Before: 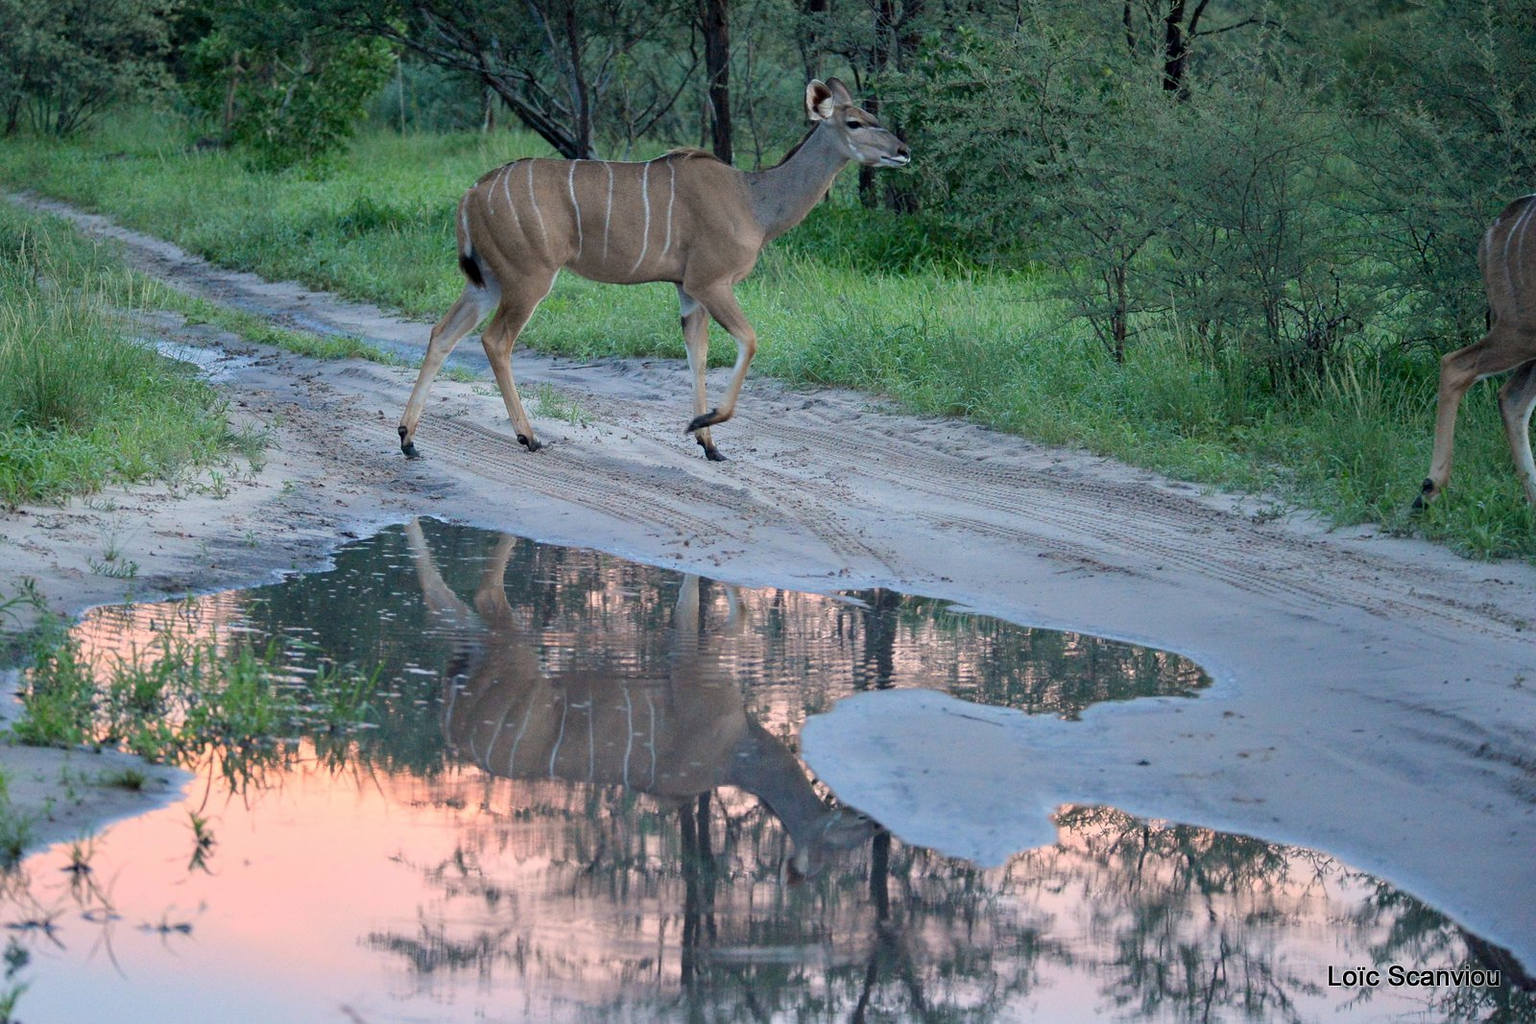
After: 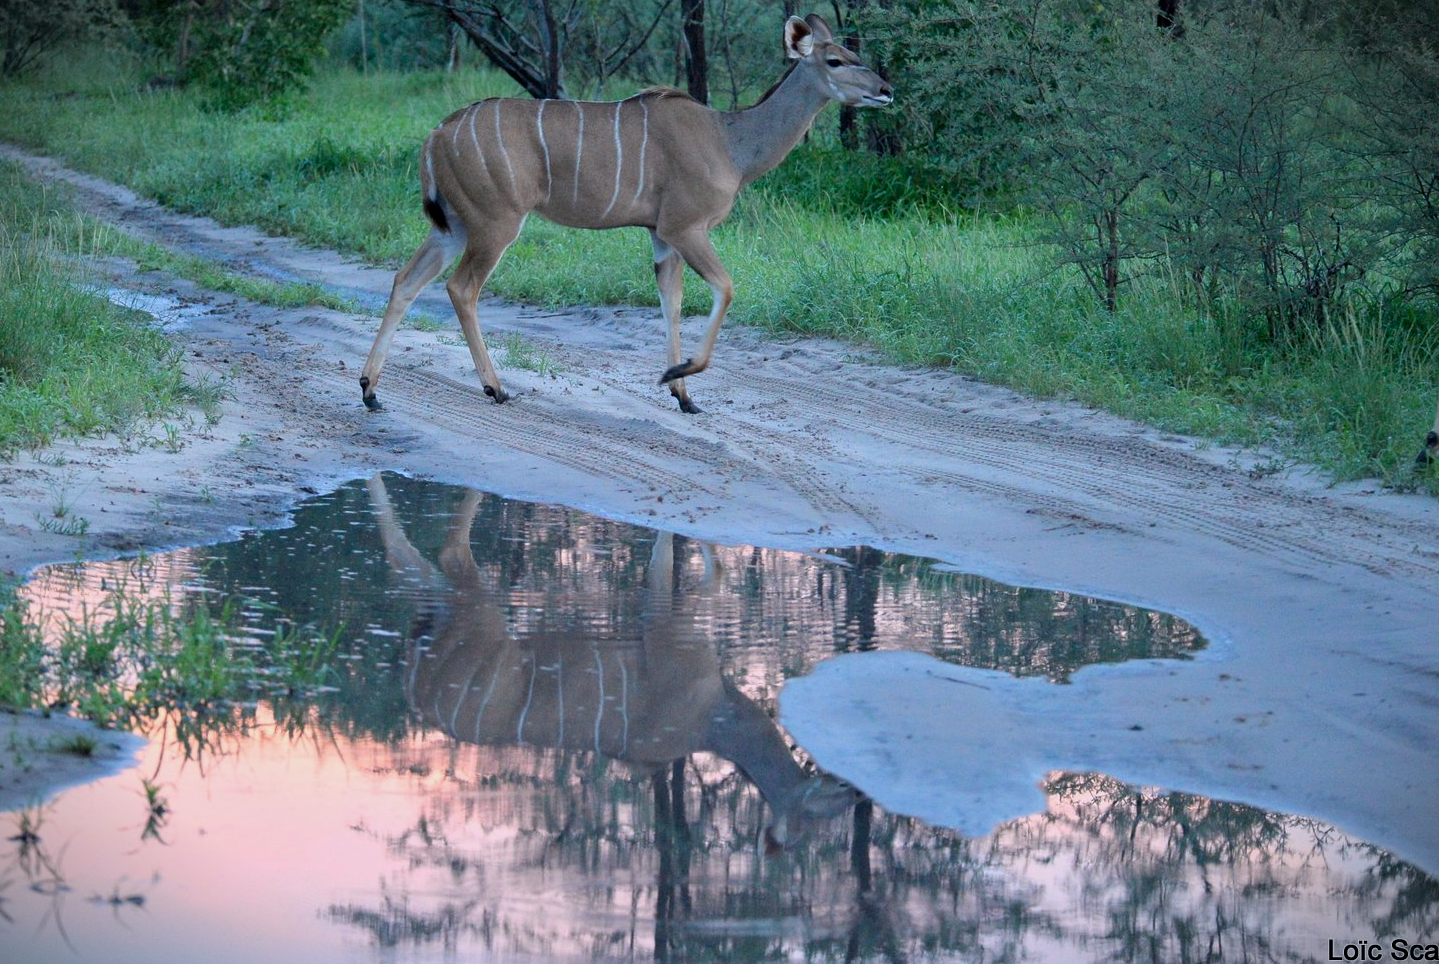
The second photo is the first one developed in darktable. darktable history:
crop: left 3.452%, top 6.359%, right 6.577%, bottom 3.207%
color calibration: x 0.37, y 0.382, temperature 4314.64 K
vignetting: fall-off start 99.56%, brightness -0.816, width/height ratio 1.304
